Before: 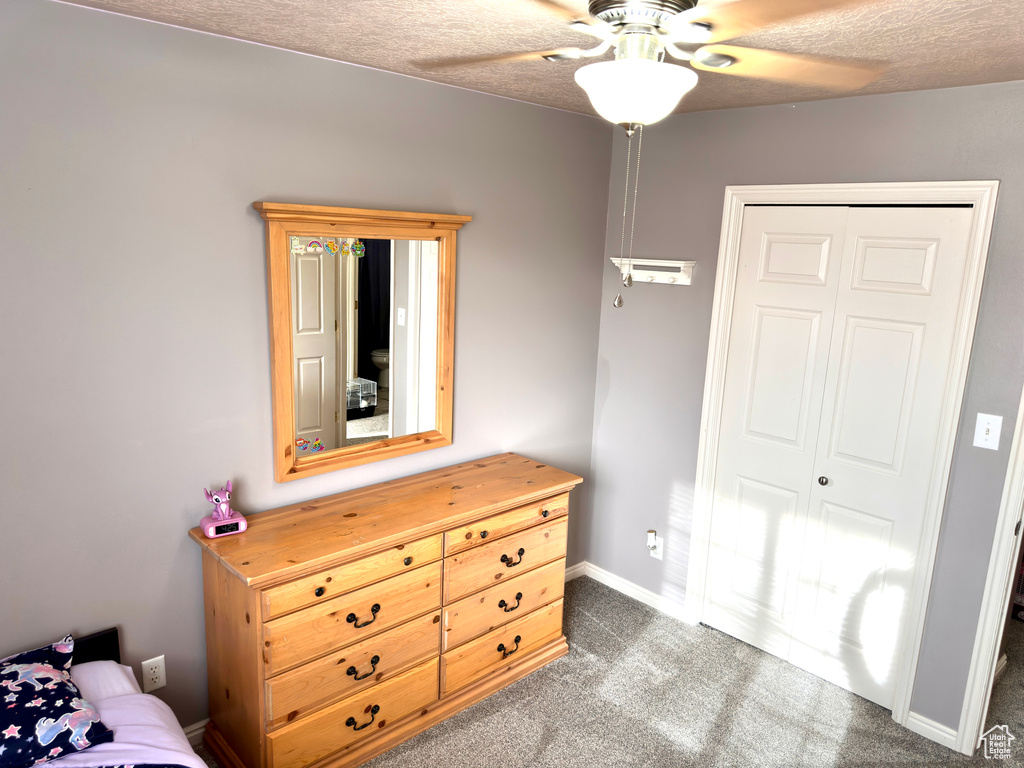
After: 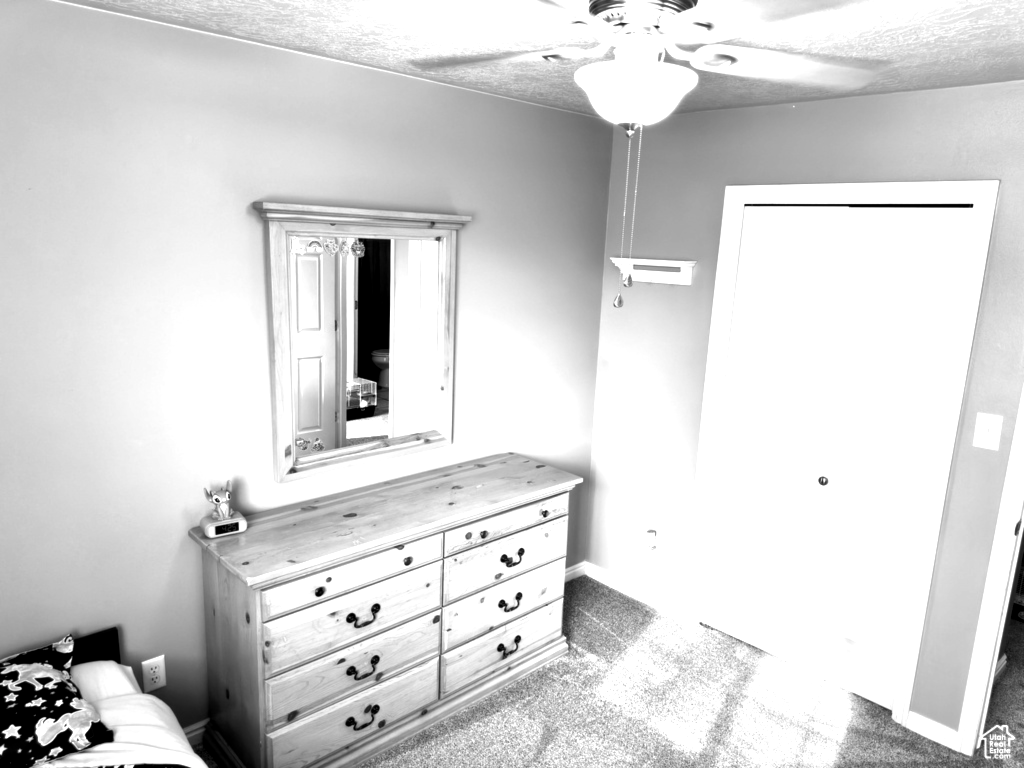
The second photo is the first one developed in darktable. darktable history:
color zones: curves: ch1 [(0, -0.014) (0.143, -0.013) (0.286, -0.013) (0.429, -0.016) (0.571, -0.019) (0.714, -0.015) (0.857, 0.002) (1, -0.014)]
lowpass: radius 0.5, unbound 0
color balance rgb: shadows lift › chroma 2.79%, shadows lift › hue 190.66°, power › hue 171.85°, highlights gain › chroma 2.16%, highlights gain › hue 75.26°, global offset › luminance -0.51%, perceptual saturation grading › highlights -33.8%, perceptual saturation grading › mid-tones 14.98%, perceptual saturation grading › shadows 48.43%, perceptual brilliance grading › highlights 15.68%, perceptual brilliance grading › mid-tones 6.62%, perceptual brilliance grading › shadows -14.98%, global vibrance 11.32%, contrast 5.05%
exposure: exposure 0.2 EV, compensate highlight preservation false
